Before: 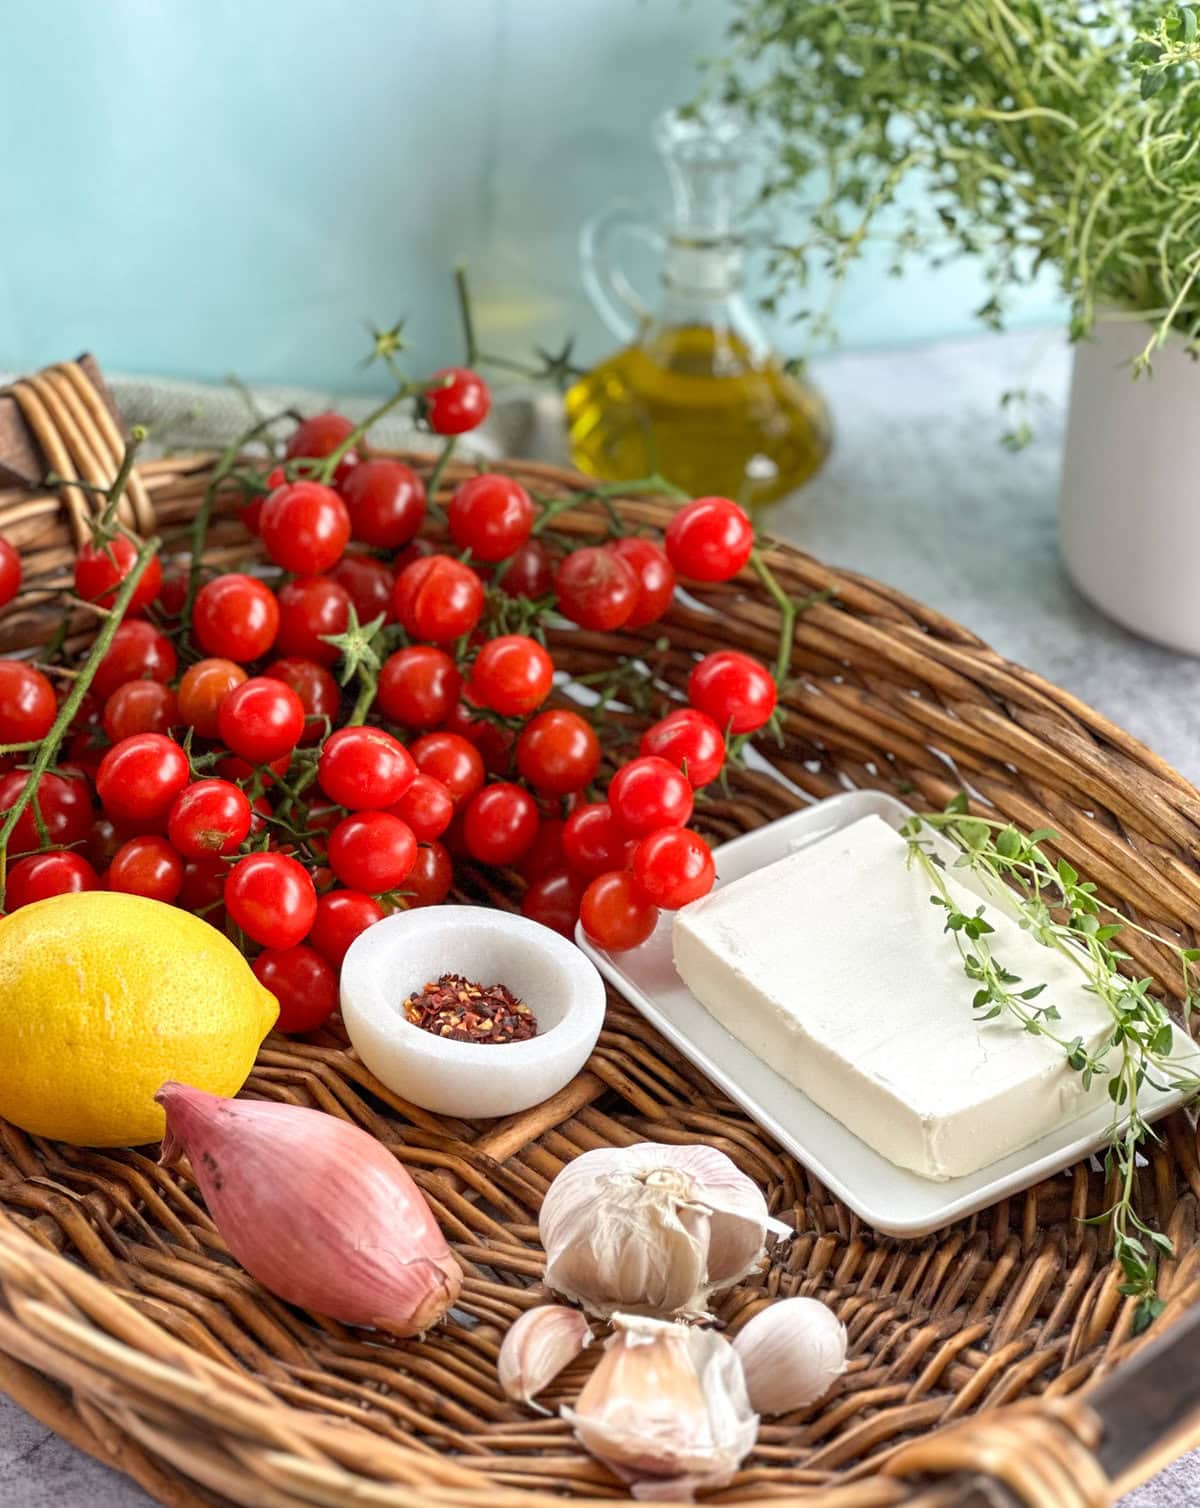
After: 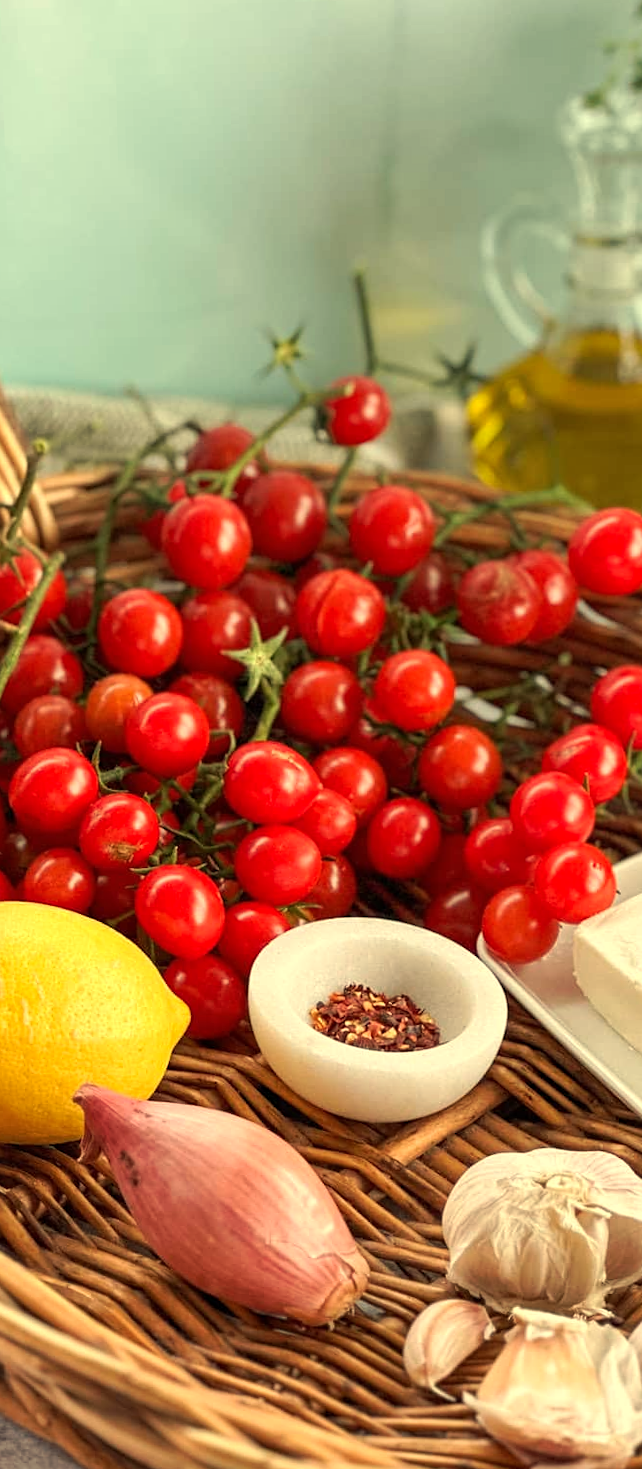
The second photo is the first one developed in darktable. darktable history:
crop: left 5.114%, right 38.589%
white balance: red 1.08, blue 0.791
sharpen: amount 0.2
rotate and perspective: rotation 0.074°, lens shift (vertical) 0.096, lens shift (horizontal) -0.041, crop left 0.043, crop right 0.952, crop top 0.024, crop bottom 0.979
tone curve: curves: ch0 [(0, 0) (0.003, 0.003) (0.011, 0.011) (0.025, 0.024) (0.044, 0.044) (0.069, 0.068) (0.1, 0.098) (0.136, 0.133) (0.177, 0.174) (0.224, 0.22) (0.277, 0.272) (0.335, 0.329) (0.399, 0.392) (0.468, 0.46) (0.543, 0.546) (0.623, 0.626) (0.709, 0.711) (0.801, 0.802) (0.898, 0.898) (1, 1)], preserve colors none
